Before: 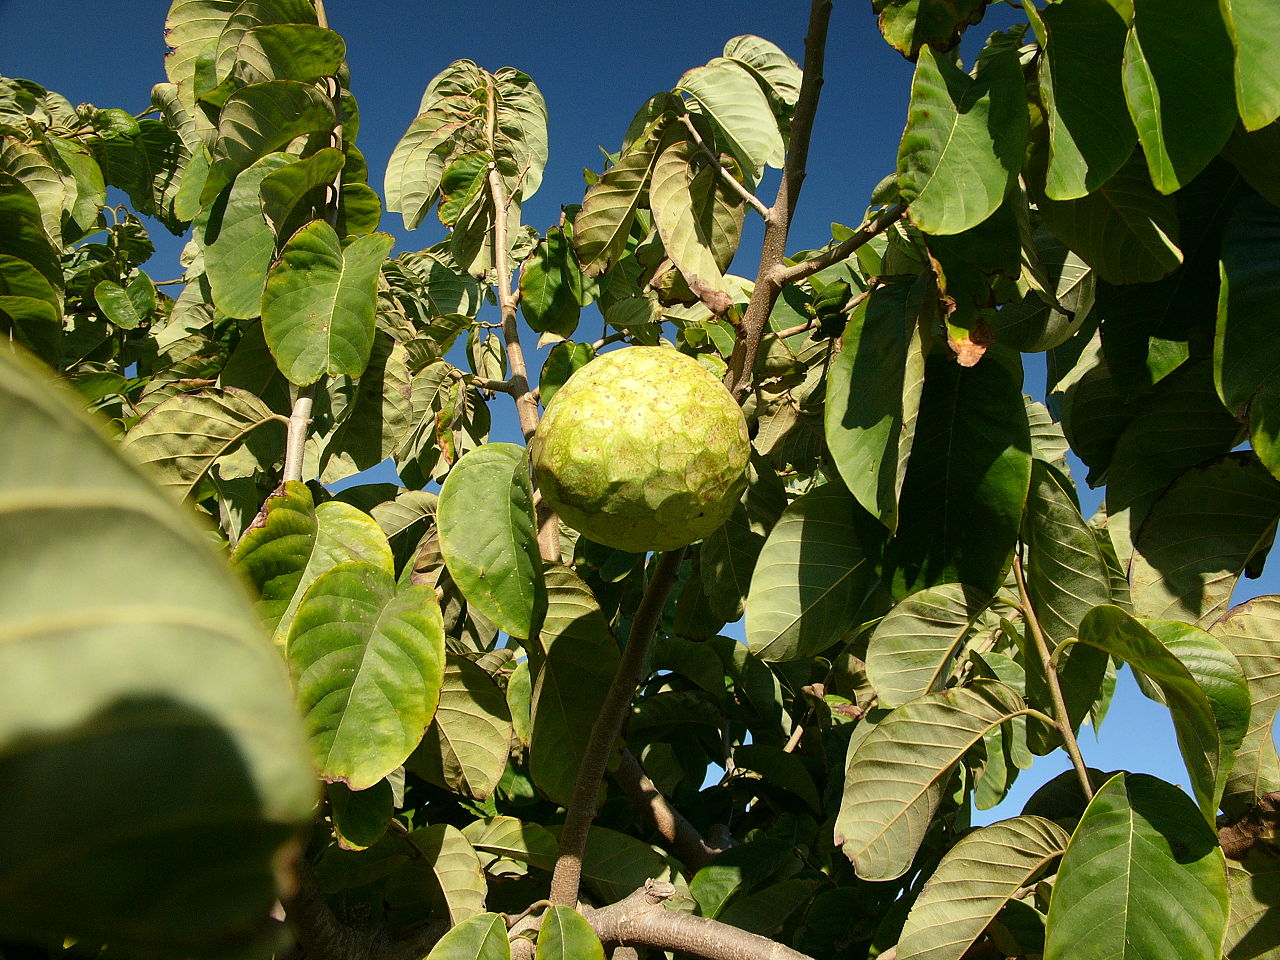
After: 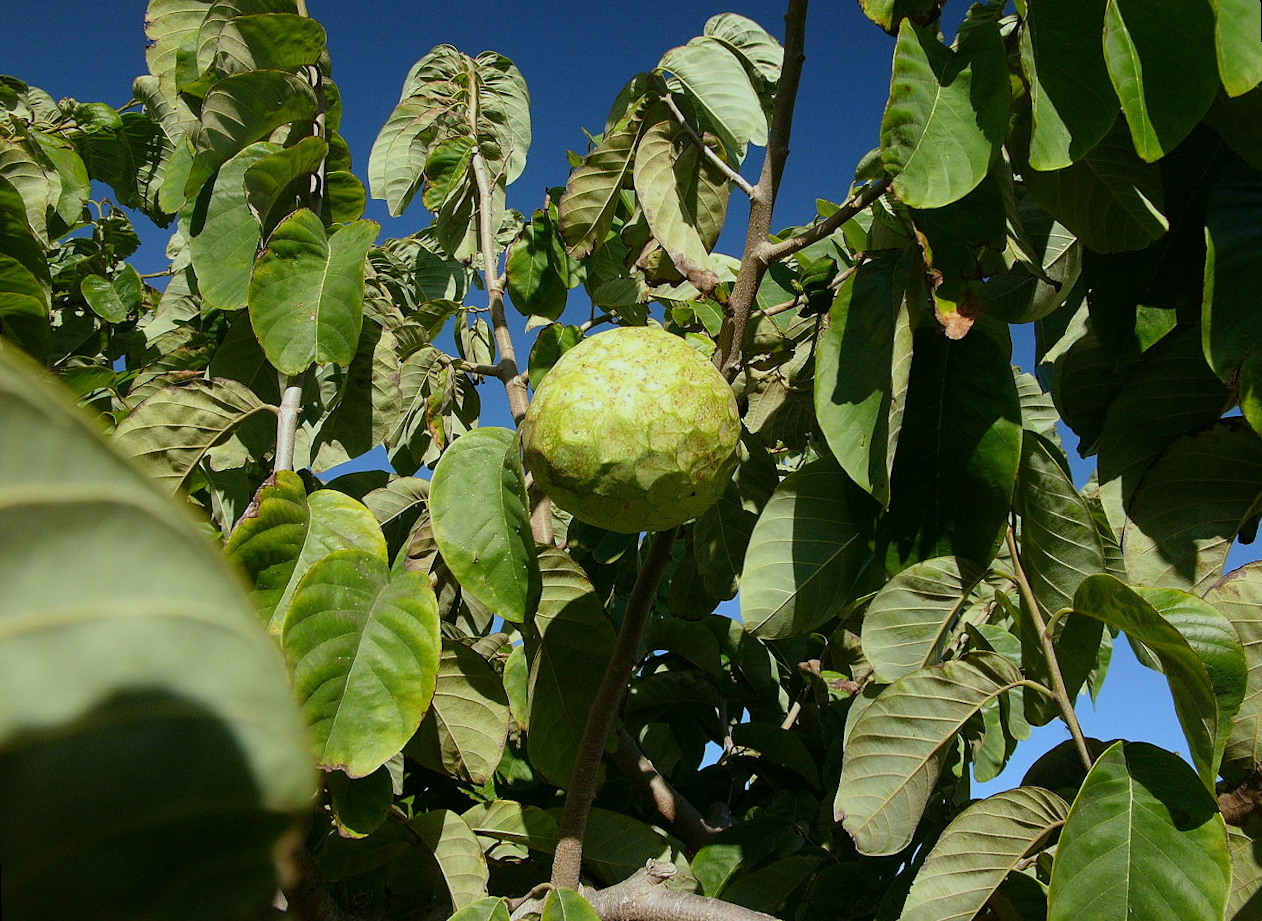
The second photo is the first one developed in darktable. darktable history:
exposure: exposure -0.293 EV, compensate highlight preservation false
rotate and perspective: rotation -1.42°, crop left 0.016, crop right 0.984, crop top 0.035, crop bottom 0.965
white balance: red 0.924, blue 1.095
